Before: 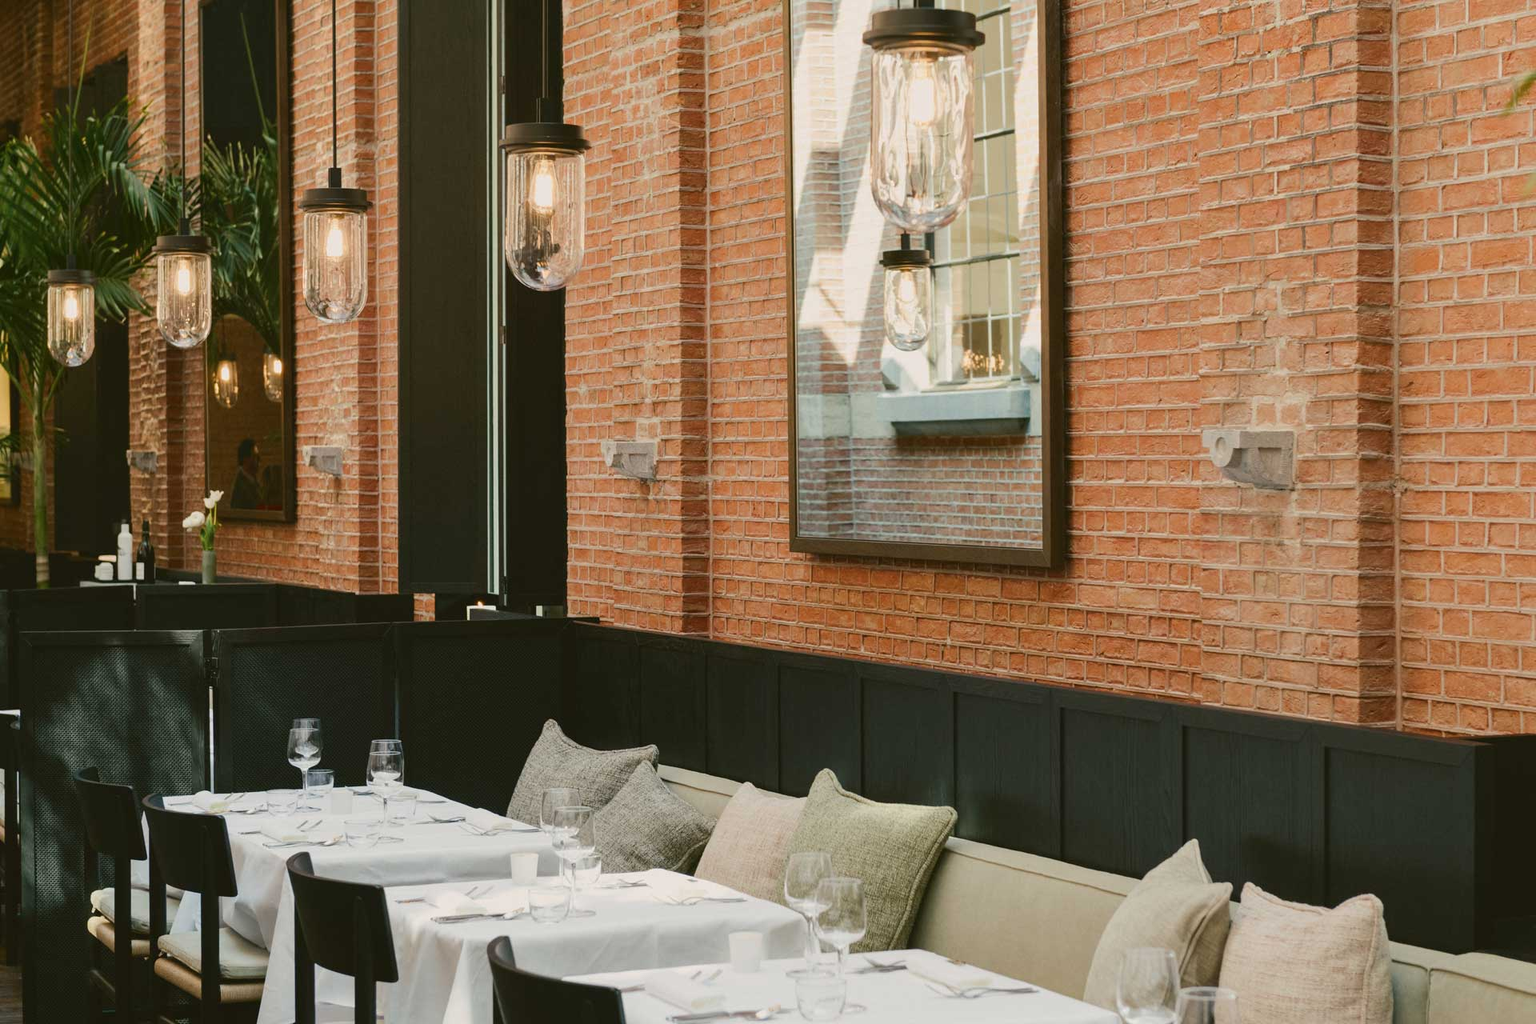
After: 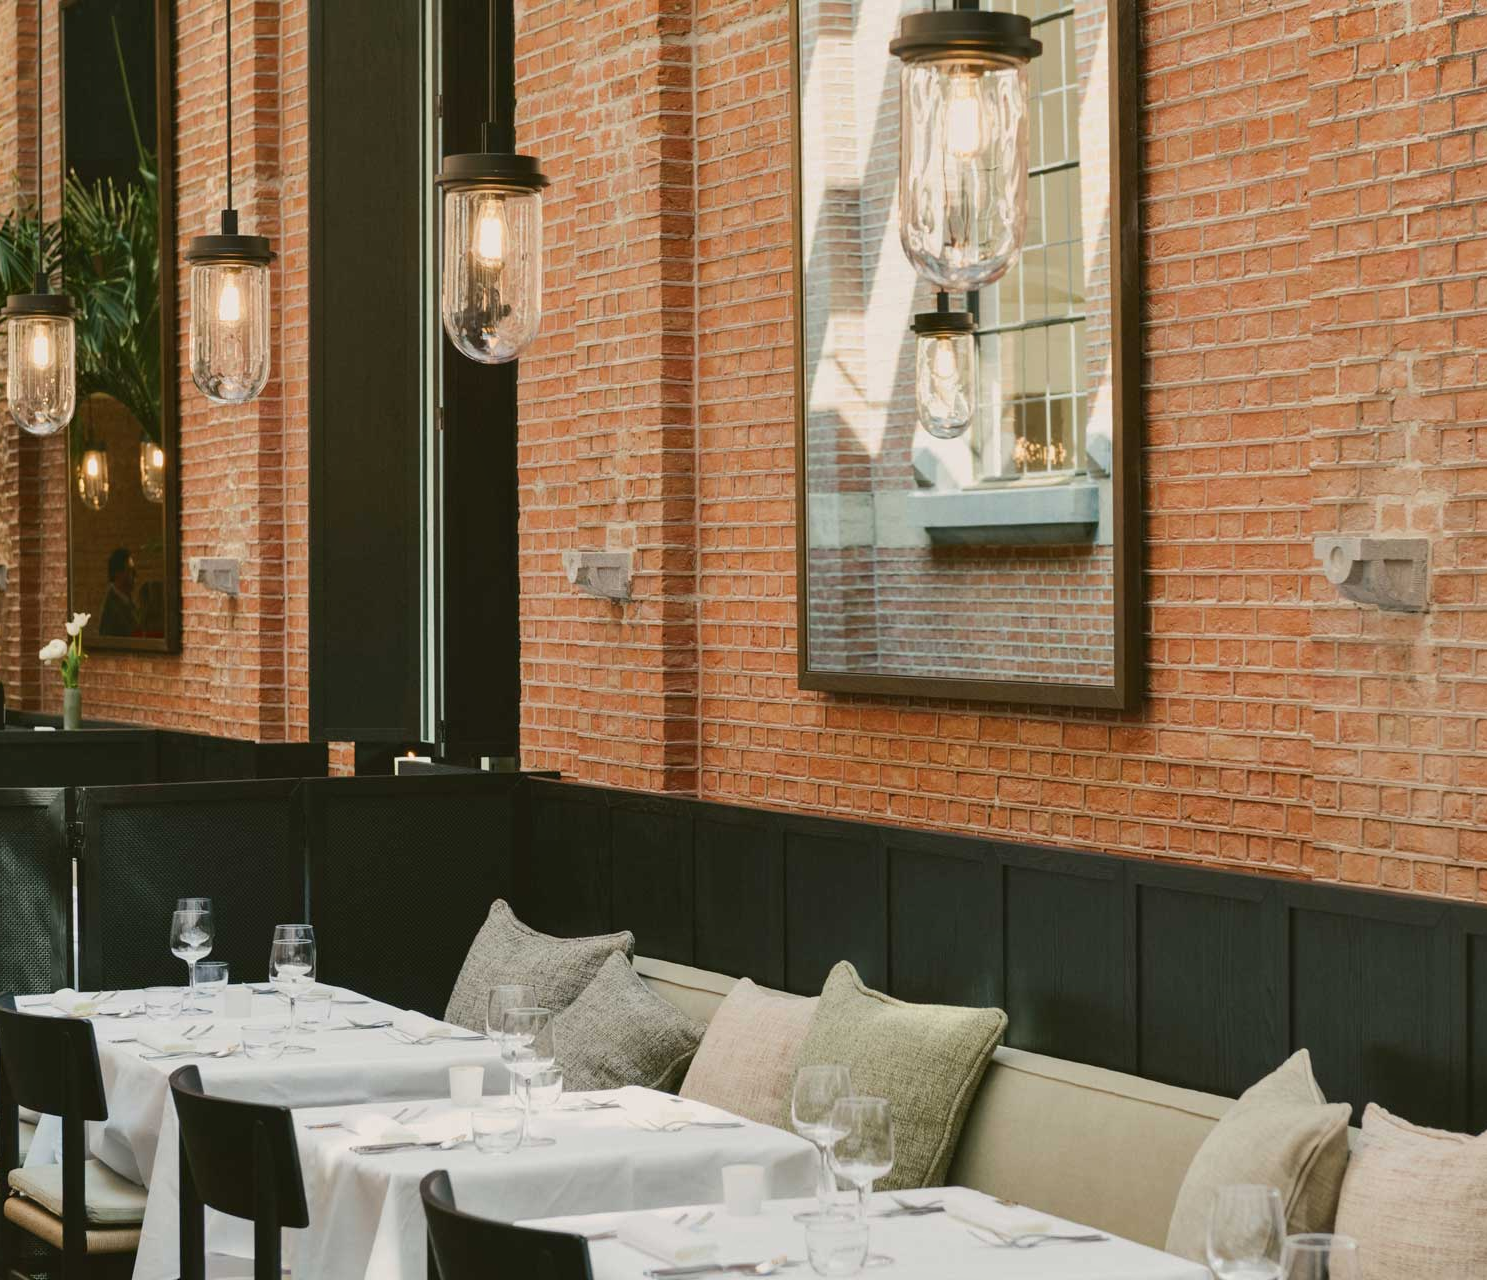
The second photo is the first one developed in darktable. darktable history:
crop: left 9.88%, right 12.664%
shadows and highlights: shadows 29.61, highlights -30.47, low approximation 0.01, soften with gaussian
